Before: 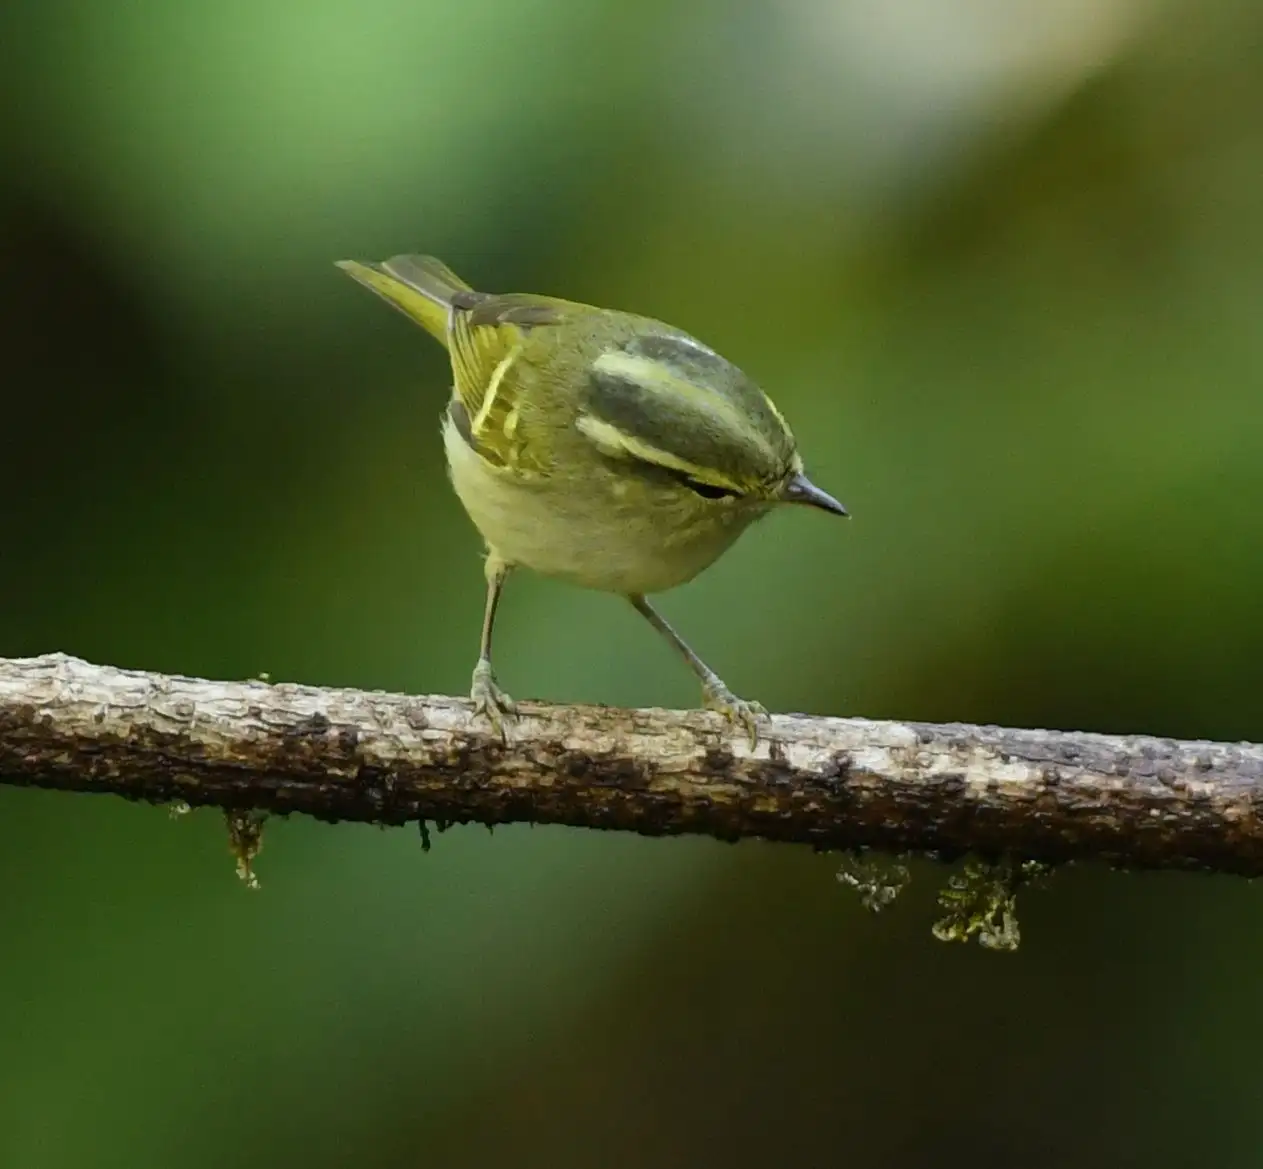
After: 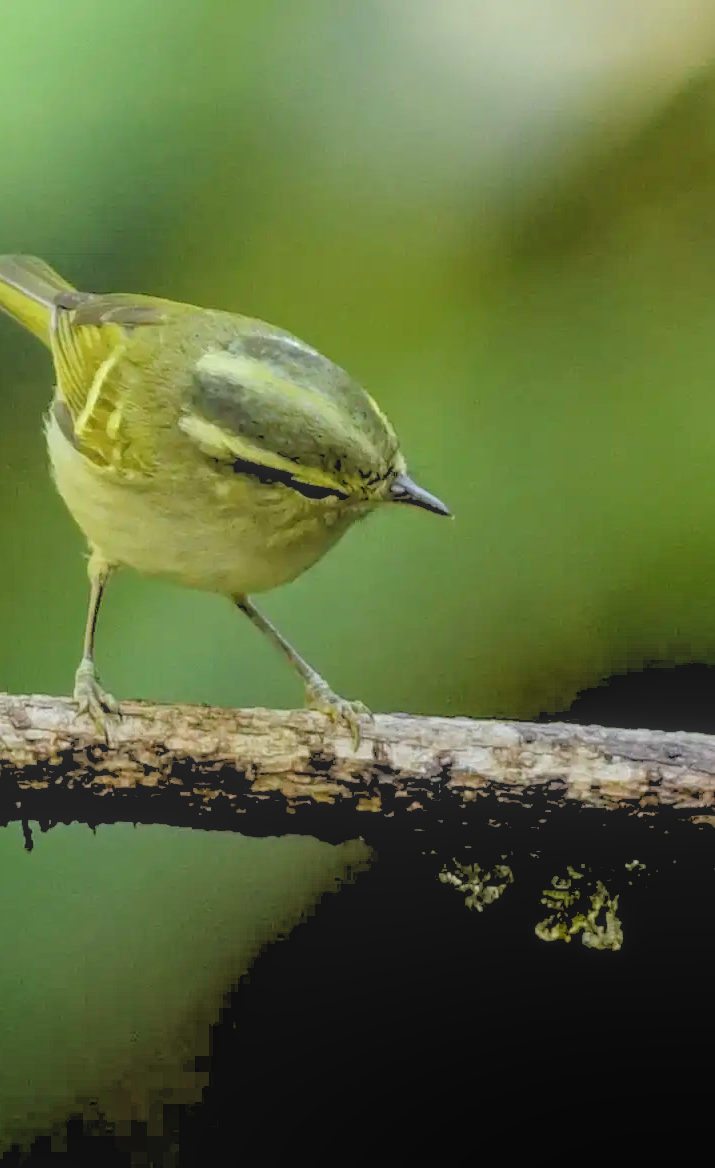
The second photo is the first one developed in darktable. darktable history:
crop: left 31.458%, top 0%, right 11.876%
rgb levels: levels [[0.027, 0.429, 0.996], [0, 0.5, 1], [0, 0.5, 1]]
local contrast: highlights 73%, shadows 15%, midtone range 0.197
